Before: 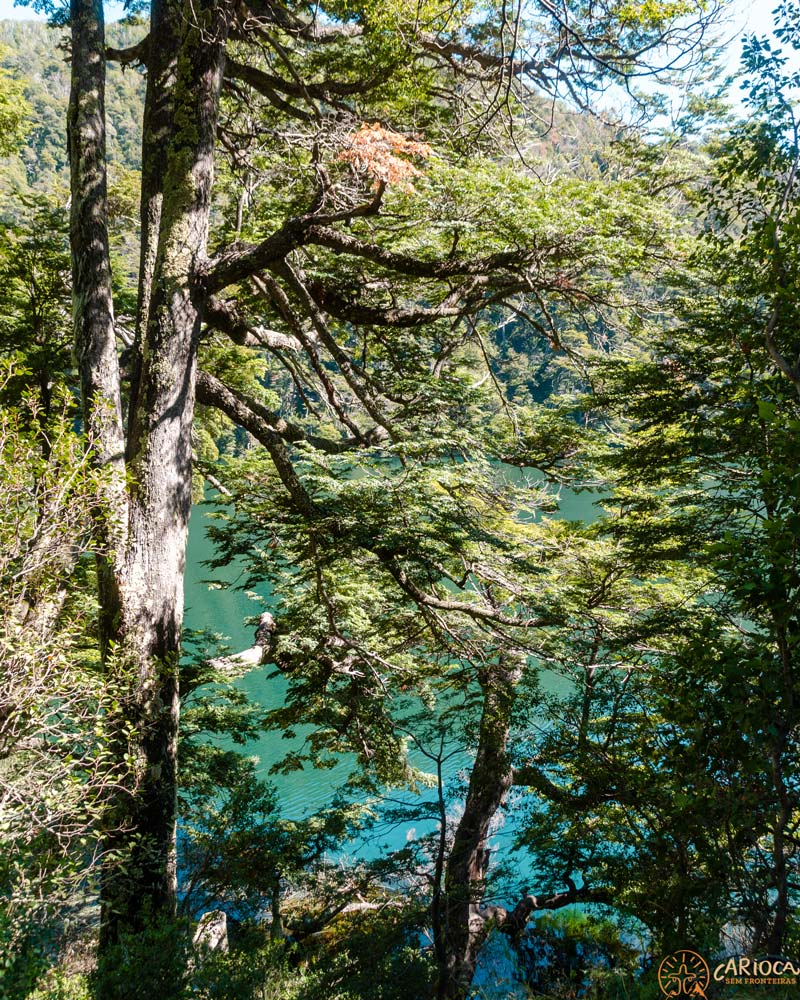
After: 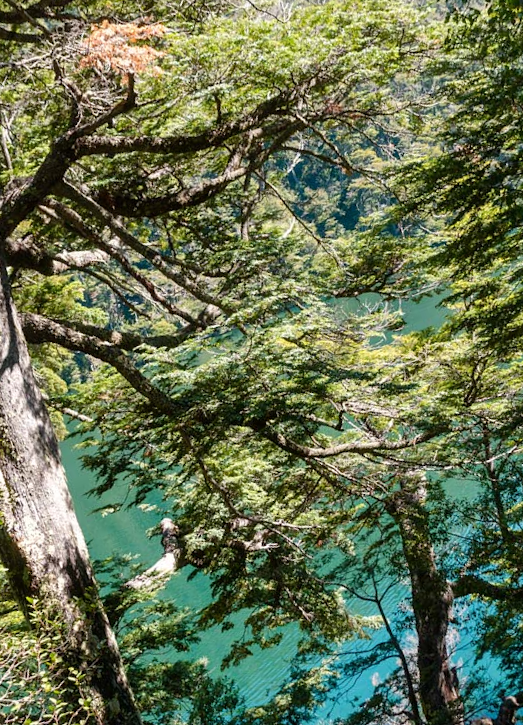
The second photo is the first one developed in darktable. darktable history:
crop and rotate: angle 19.61°, left 6.951%, right 4.003%, bottom 1.179%
